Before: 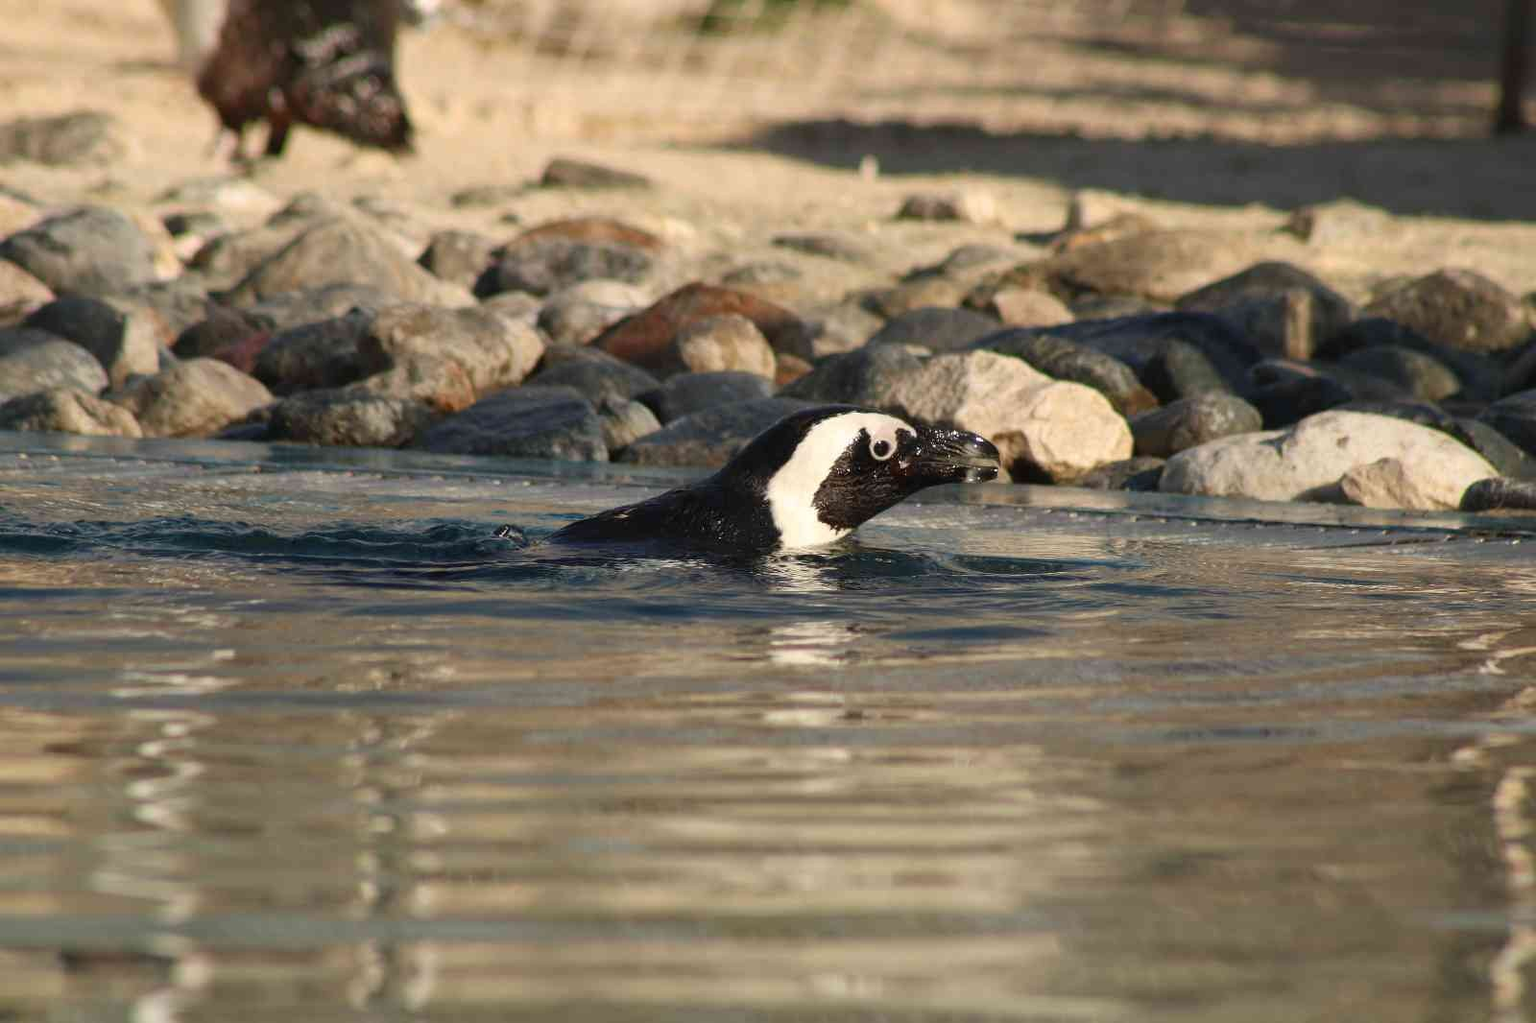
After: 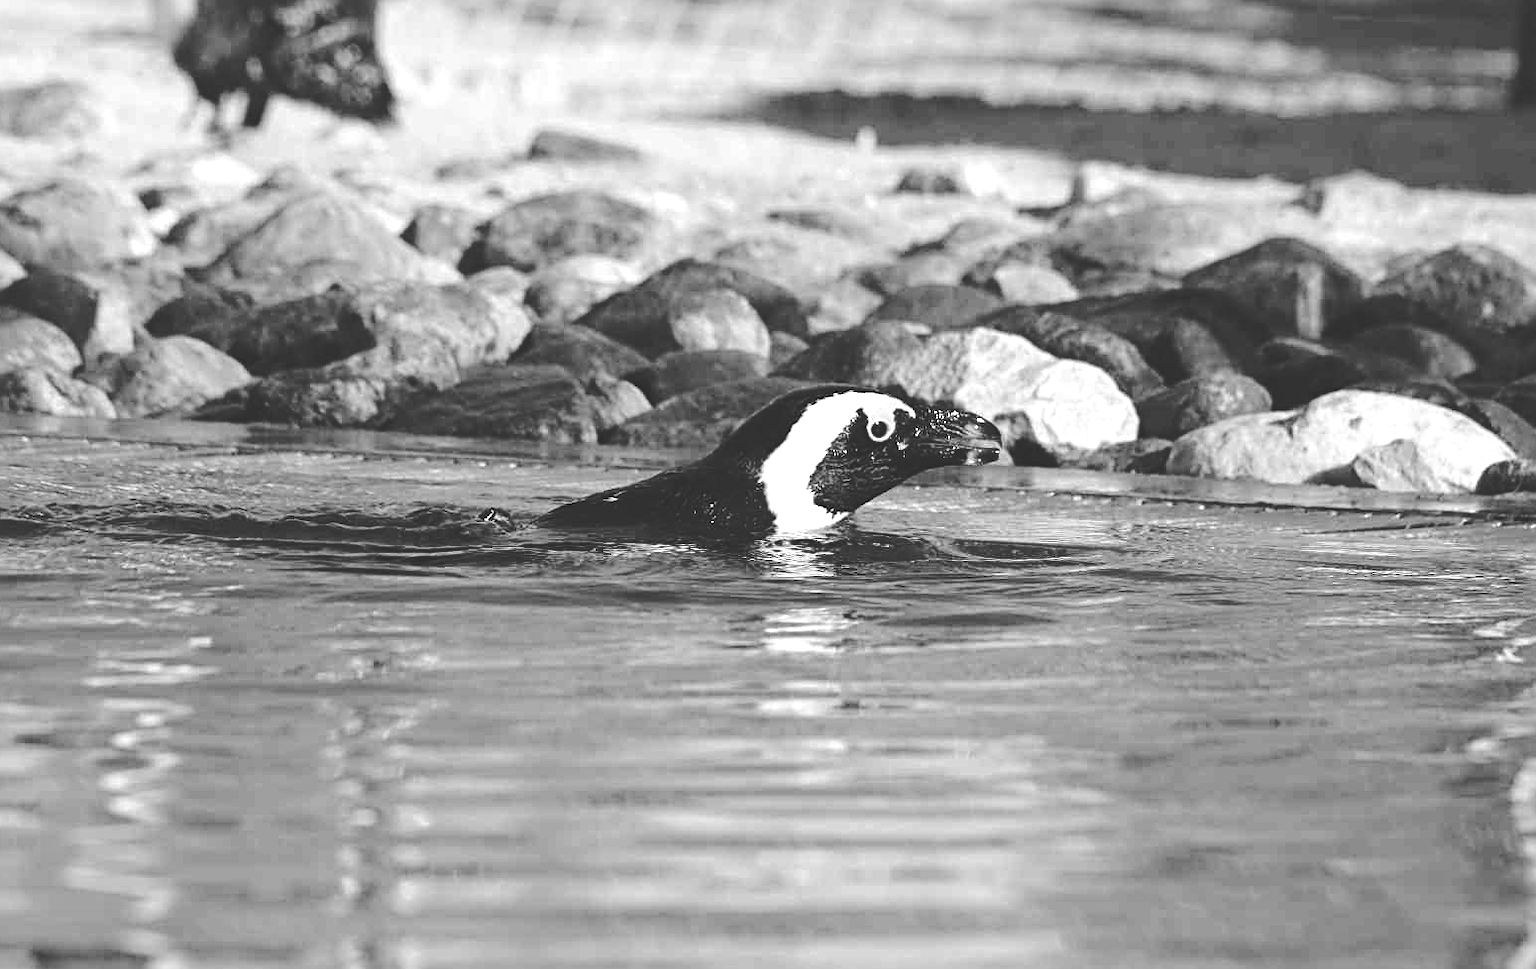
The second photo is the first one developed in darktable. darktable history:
base curve: curves: ch0 [(0, 0.024) (0.055, 0.065) (0.121, 0.166) (0.236, 0.319) (0.693, 0.726) (1, 1)], preserve colors none
monochrome: on, module defaults
crop: left 1.964%, top 3.251%, right 1.122%, bottom 4.933%
sharpen: radius 3.119
white balance: red 0.766, blue 1.537
shadows and highlights: shadows -10, white point adjustment 1.5, highlights 10
exposure: black level correction 0, exposure 0.6 EV, compensate highlight preservation false
